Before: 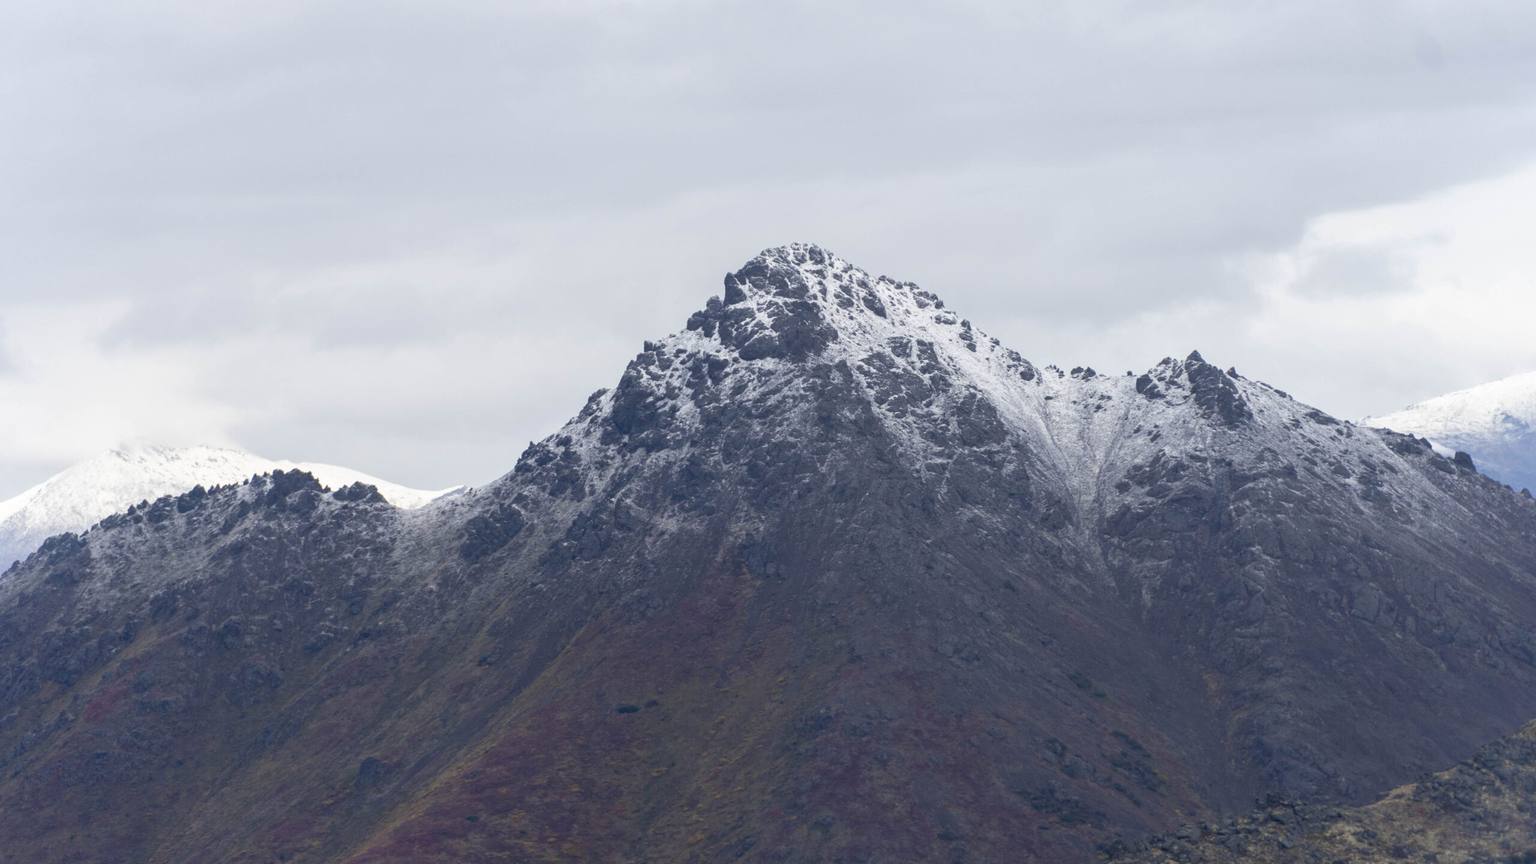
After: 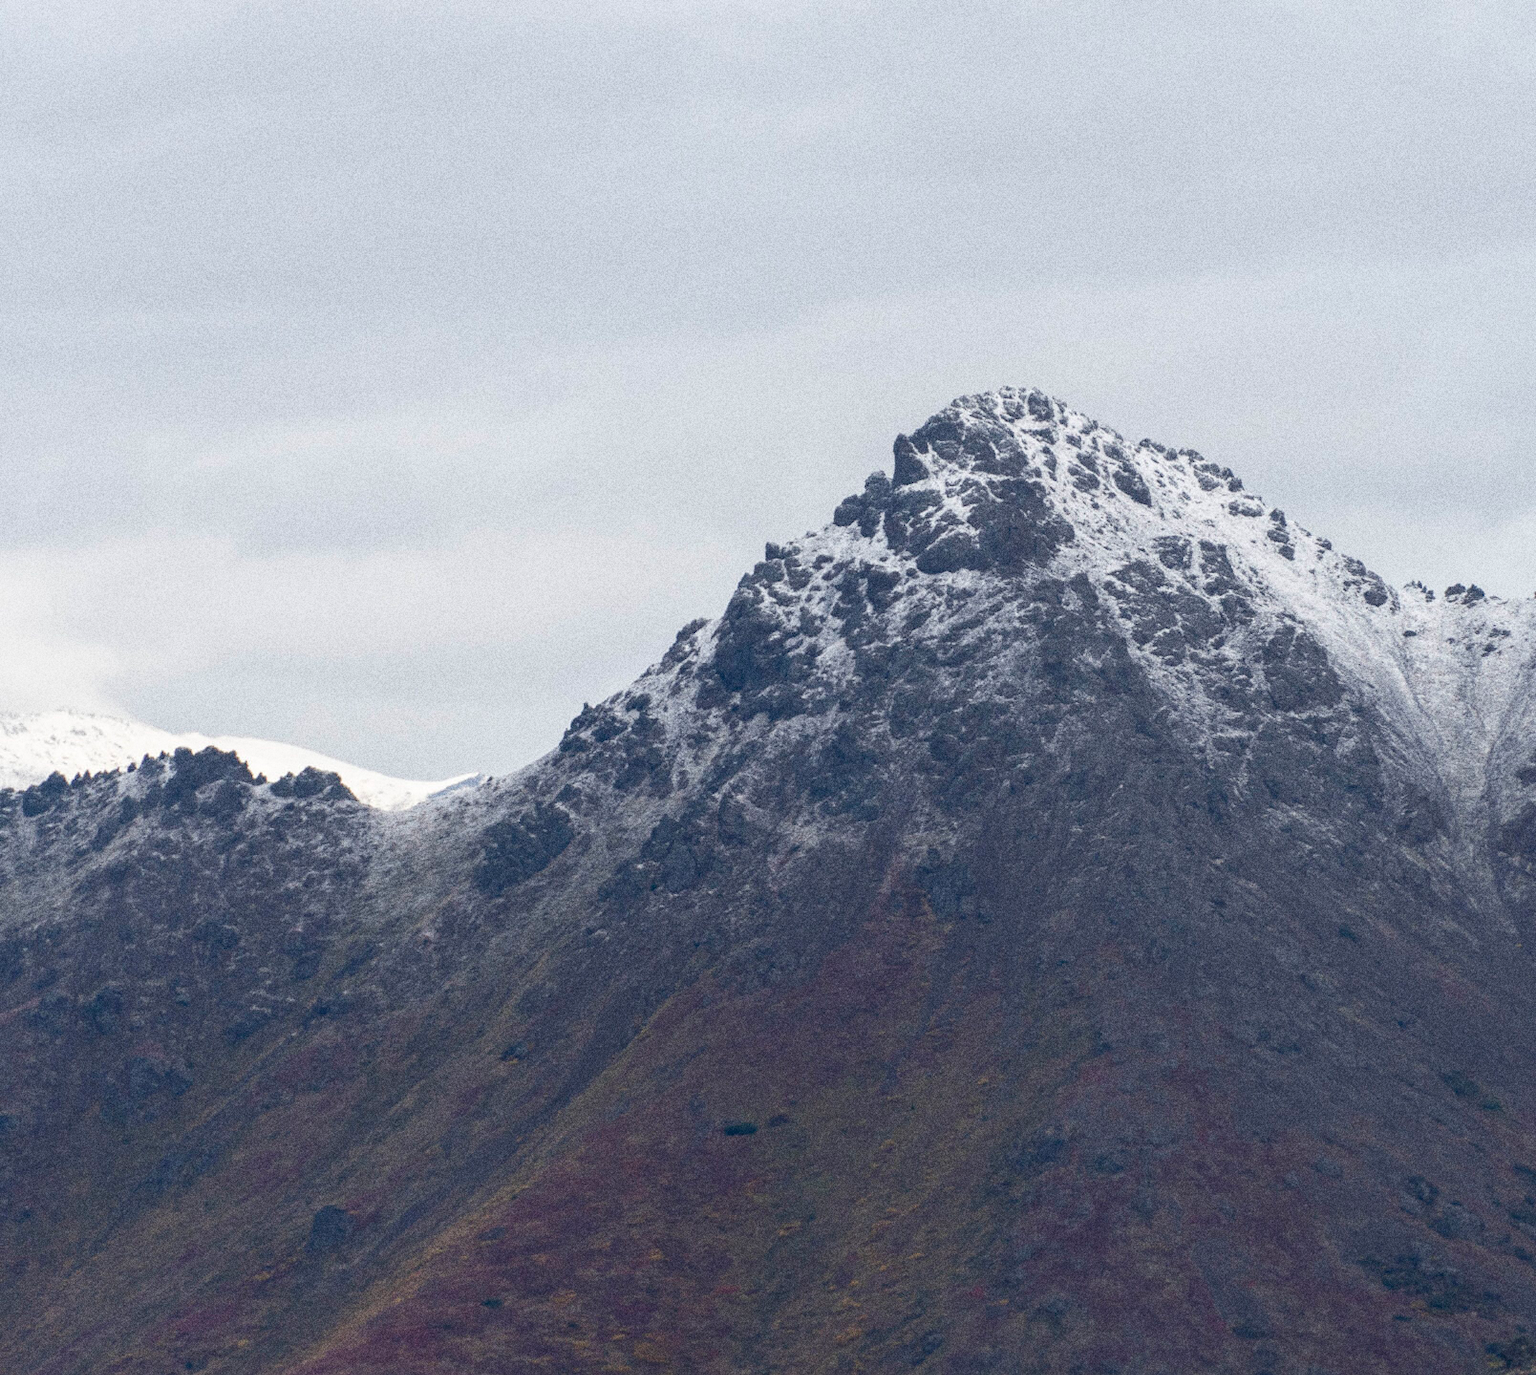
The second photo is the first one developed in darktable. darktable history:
crop: left 10.644%, right 26.528%
contrast brightness saturation: saturation -0.05
grain: strength 49.07%
